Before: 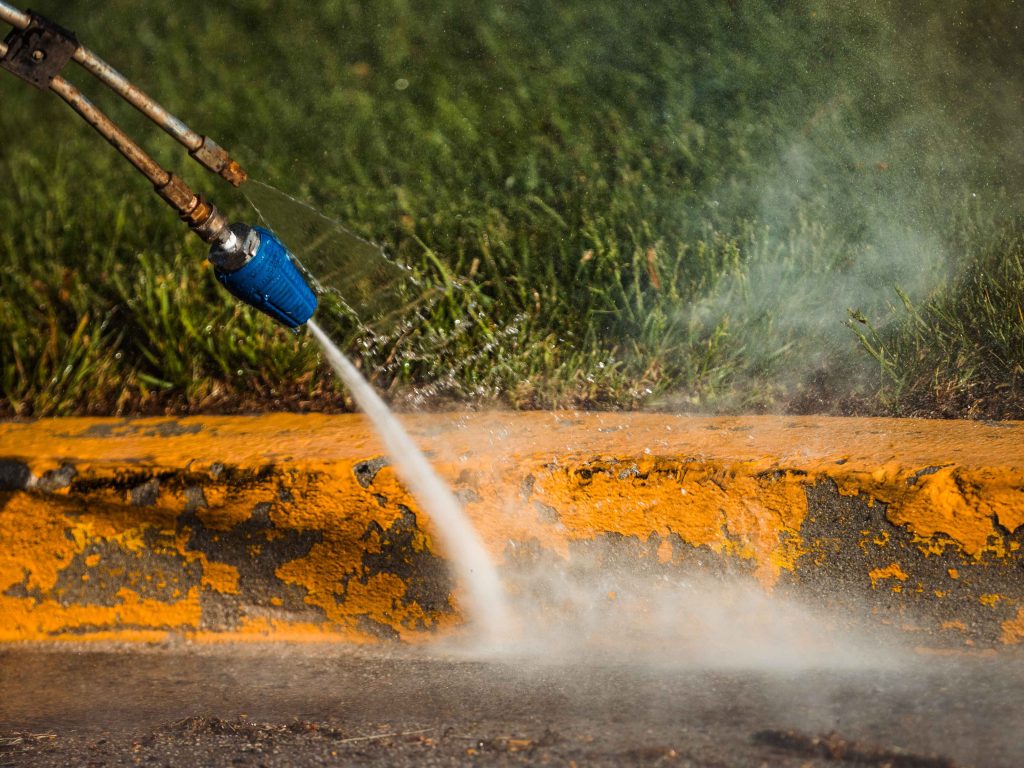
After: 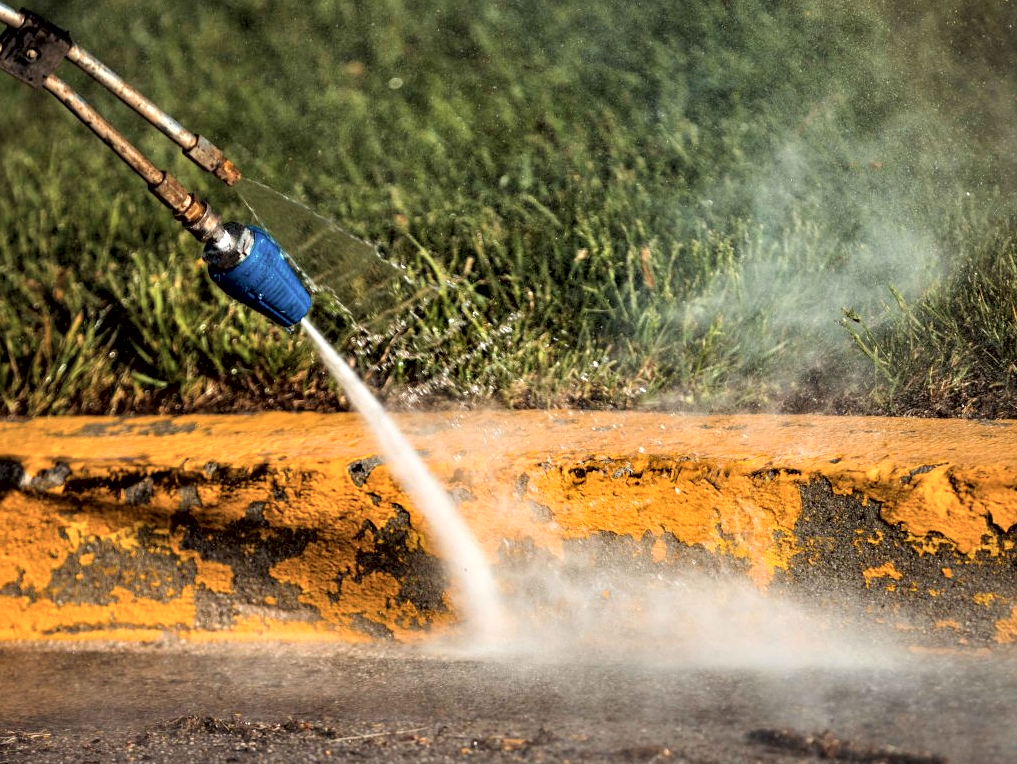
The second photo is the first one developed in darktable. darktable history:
contrast brightness saturation: brightness 0.15
crop and rotate: left 0.614%, top 0.179%, bottom 0.309%
contrast equalizer: y [[0.601, 0.6, 0.598, 0.598, 0.6, 0.601], [0.5 ×6], [0.5 ×6], [0 ×6], [0 ×6]]
